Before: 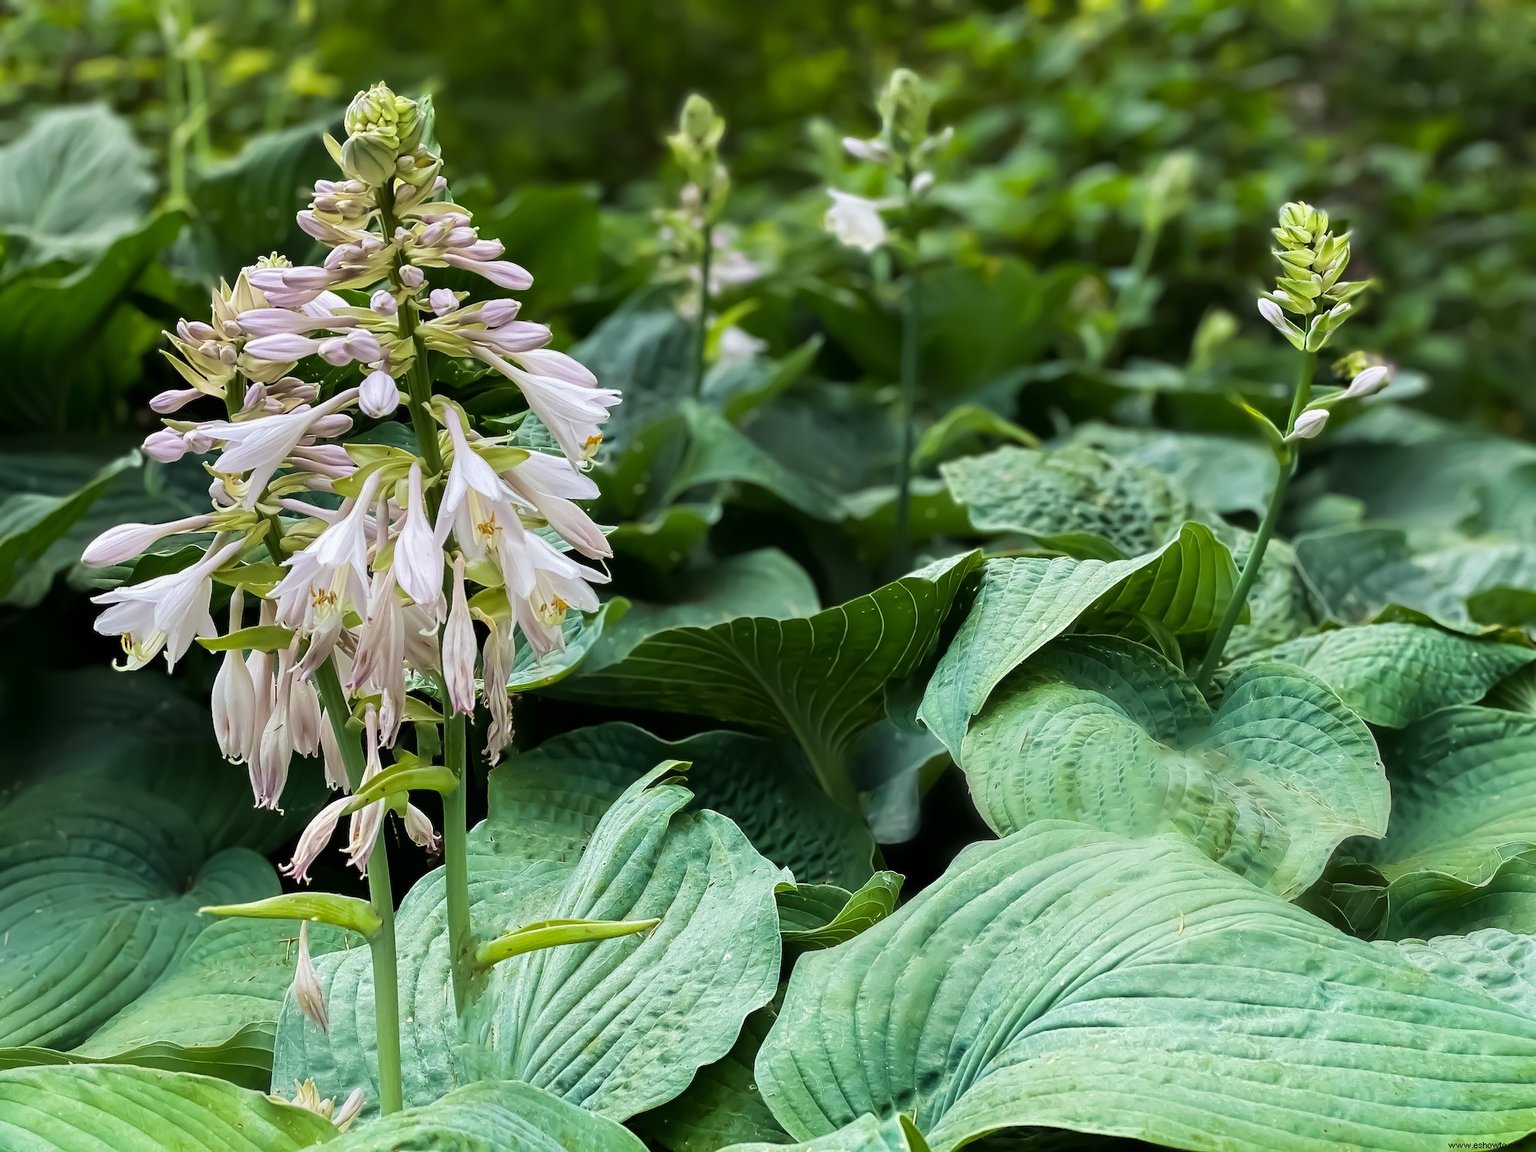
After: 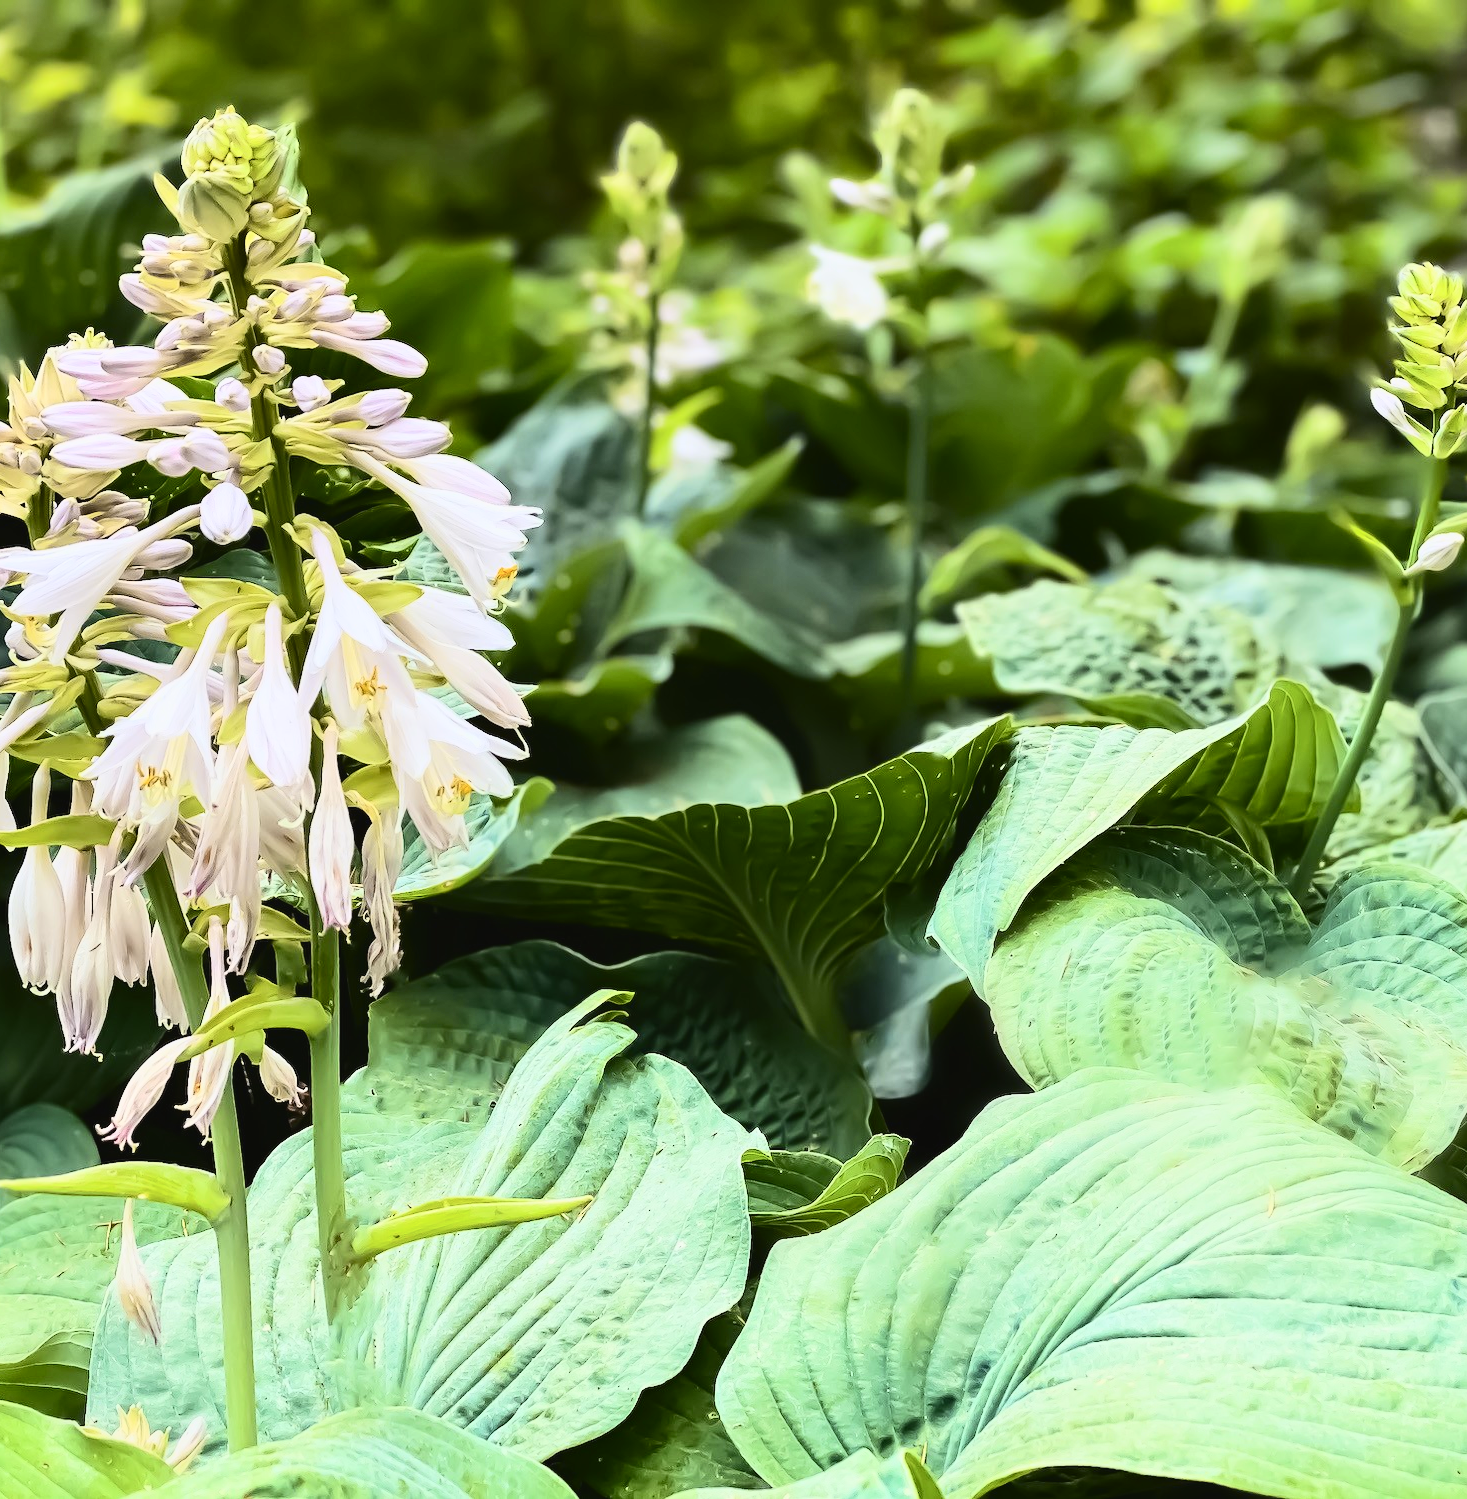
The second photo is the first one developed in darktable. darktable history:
contrast brightness saturation: contrast 0.151, brightness 0.047
crop: left 13.378%, right 13.23%
tone curve: curves: ch0 [(0, 0.029) (0.071, 0.087) (0.223, 0.265) (0.447, 0.605) (0.654, 0.823) (0.861, 0.943) (1, 0.981)]; ch1 [(0, 0) (0.353, 0.344) (0.447, 0.449) (0.502, 0.501) (0.547, 0.54) (0.57, 0.582) (0.608, 0.608) (0.618, 0.631) (0.657, 0.699) (1, 1)]; ch2 [(0, 0) (0.34, 0.314) (0.456, 0.456) (0.5, 0.503) (0.528, 0.54) (0.557, 0.577) (0.589, 0.626) (1, 1)], color space Lab, independent channels, preserve colors none
